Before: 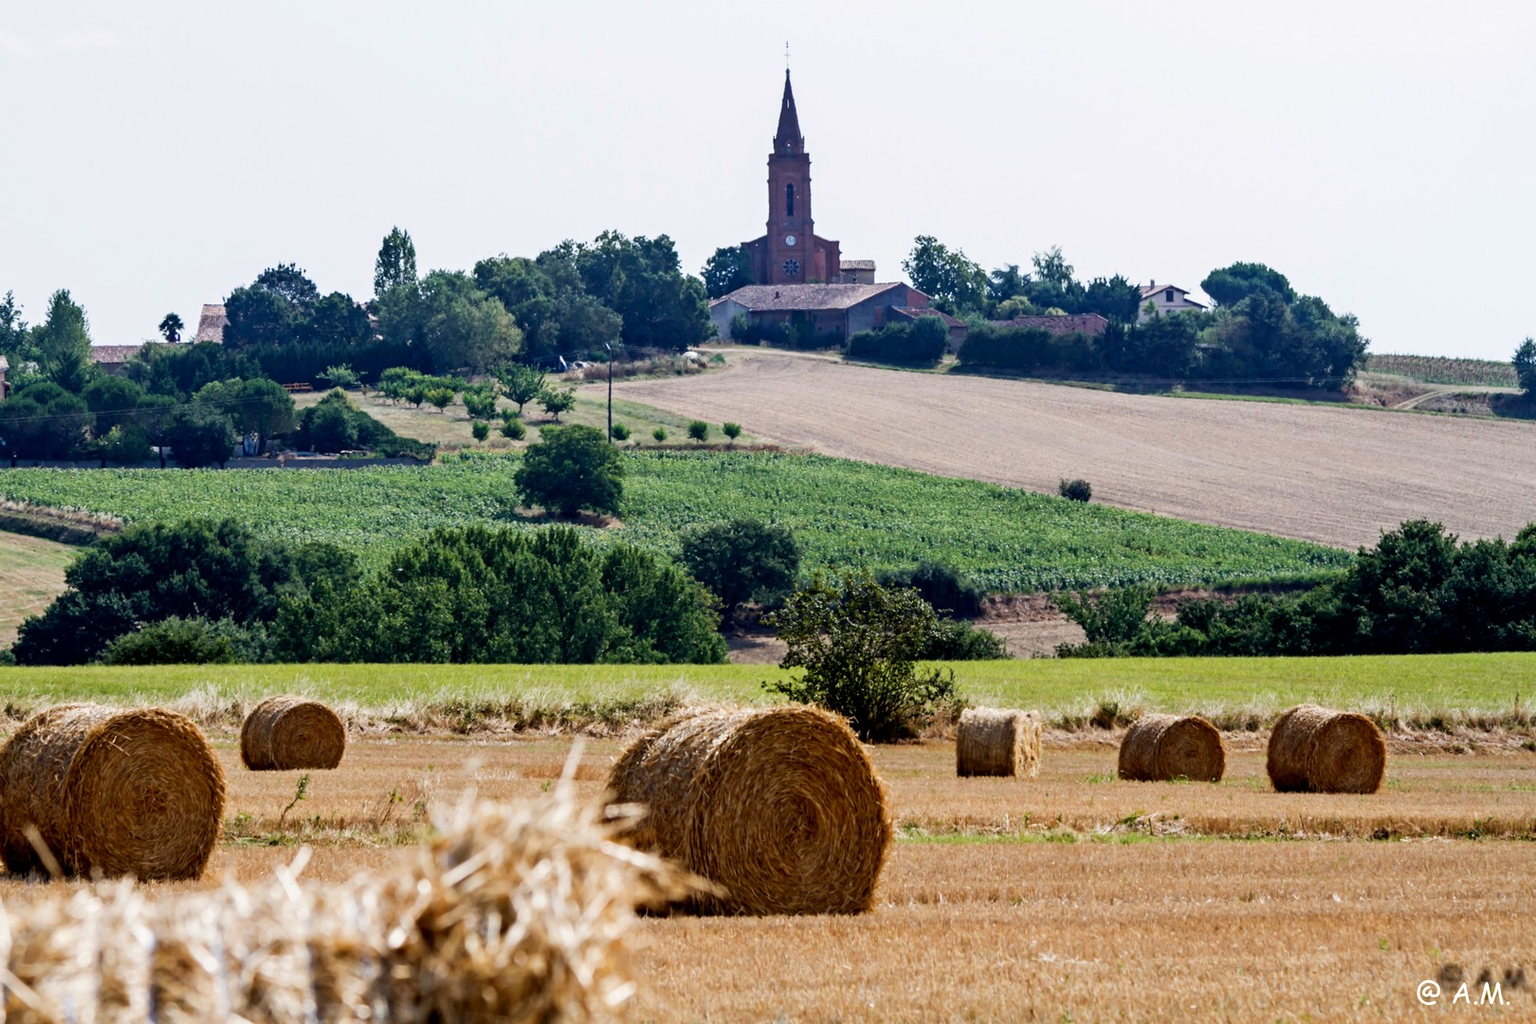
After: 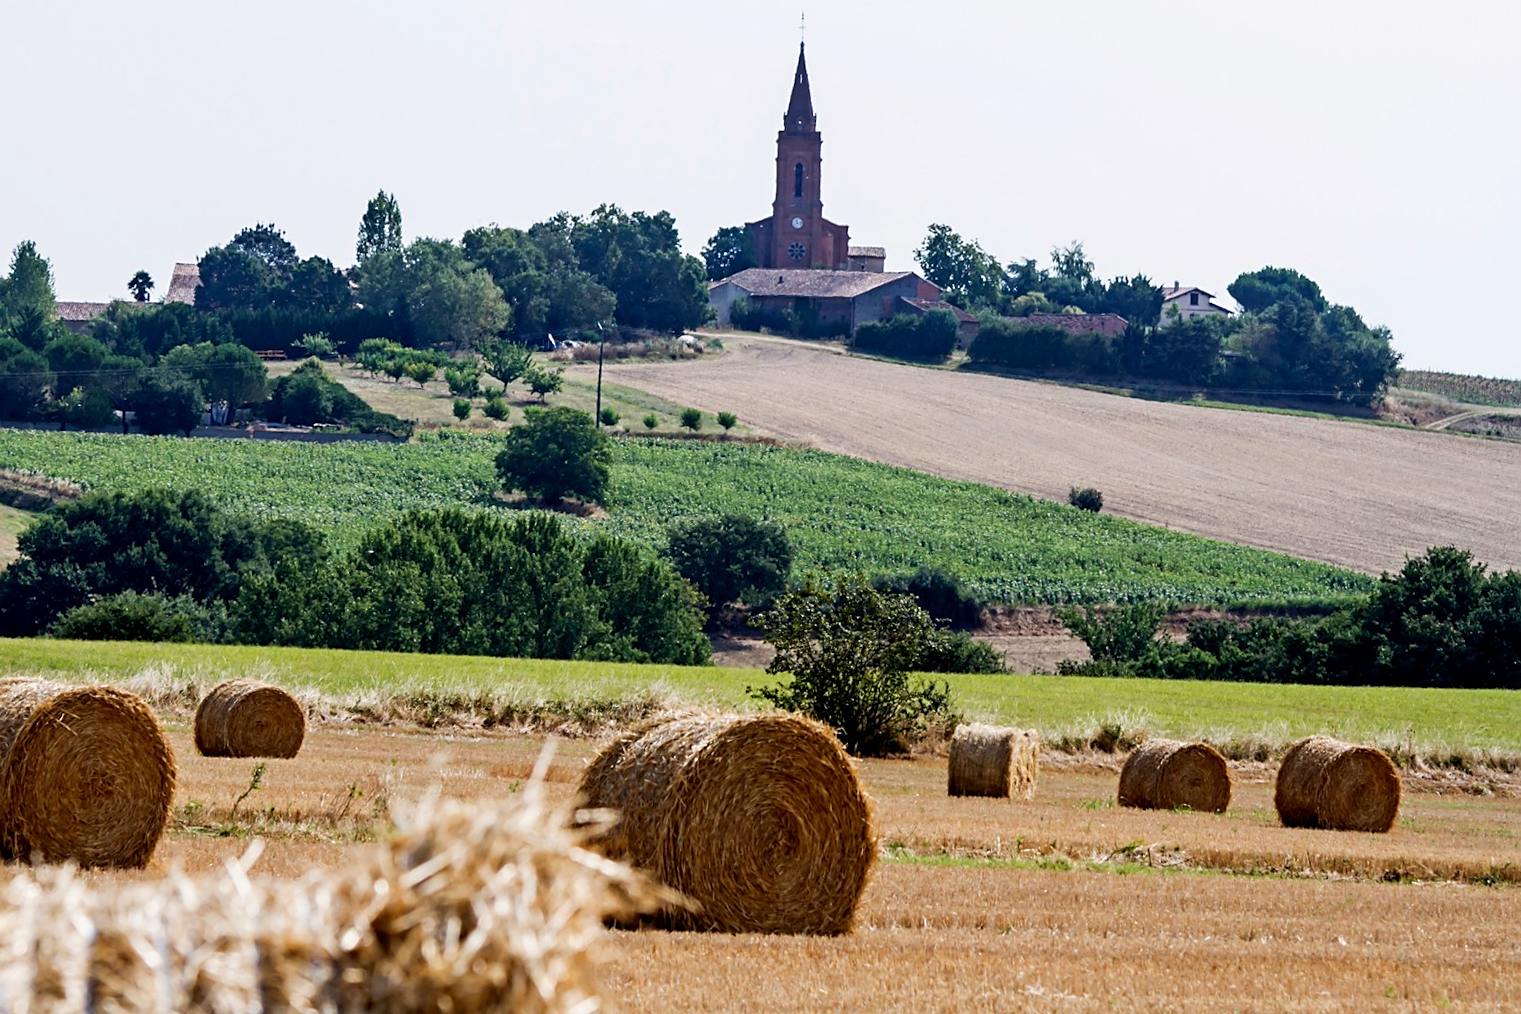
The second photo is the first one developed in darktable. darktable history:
crop and rotate: angle -2.52°
sharpen: radius 1.887, amount 0.409, threshold 1.702
